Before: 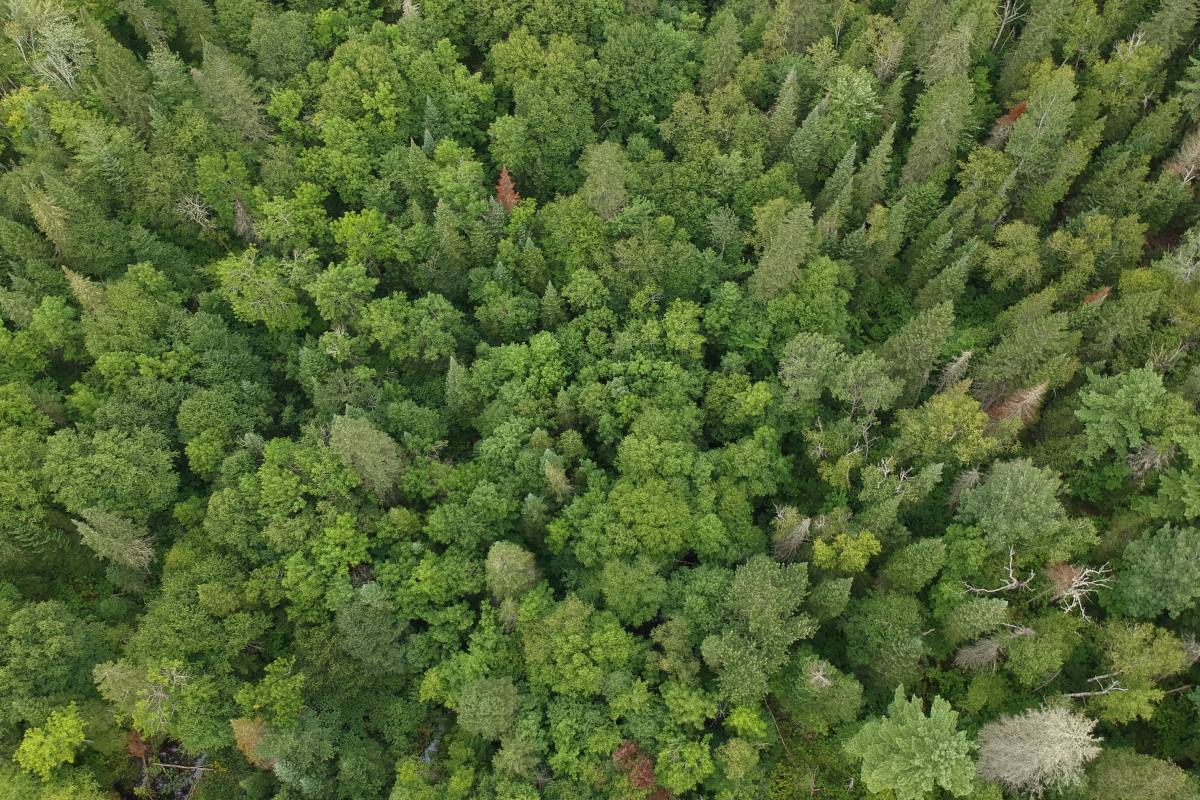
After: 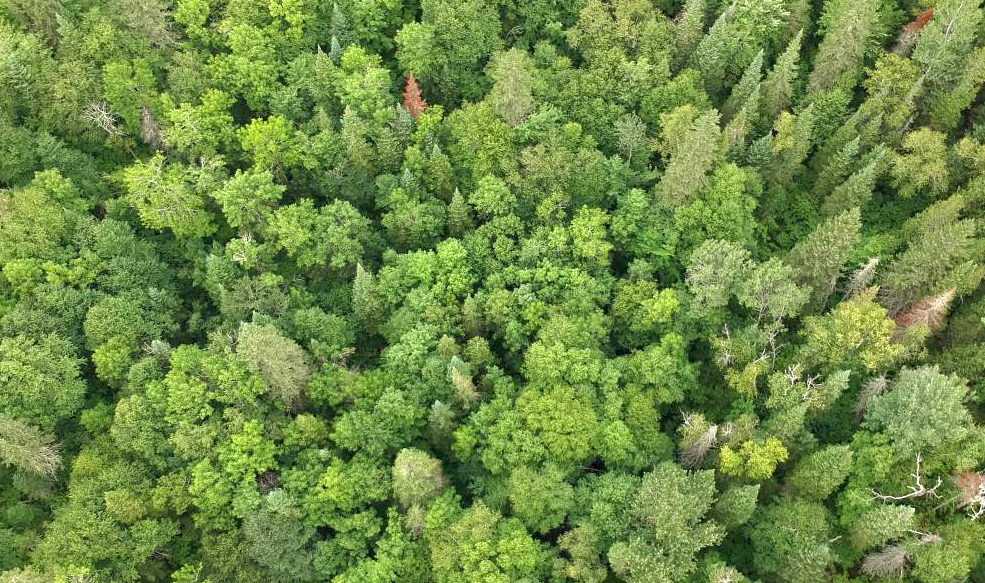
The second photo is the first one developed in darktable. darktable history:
color correction: highlights b* -0.056, saturation 0.994
crop: left 7.774%, top 11.649%, right 10.126%, bottom 15.418%
haze removal: compatibility mode true, adaptive false
exposure: black level correction 0.001, exposure 0.966 EV, compensate highlight preservation false
